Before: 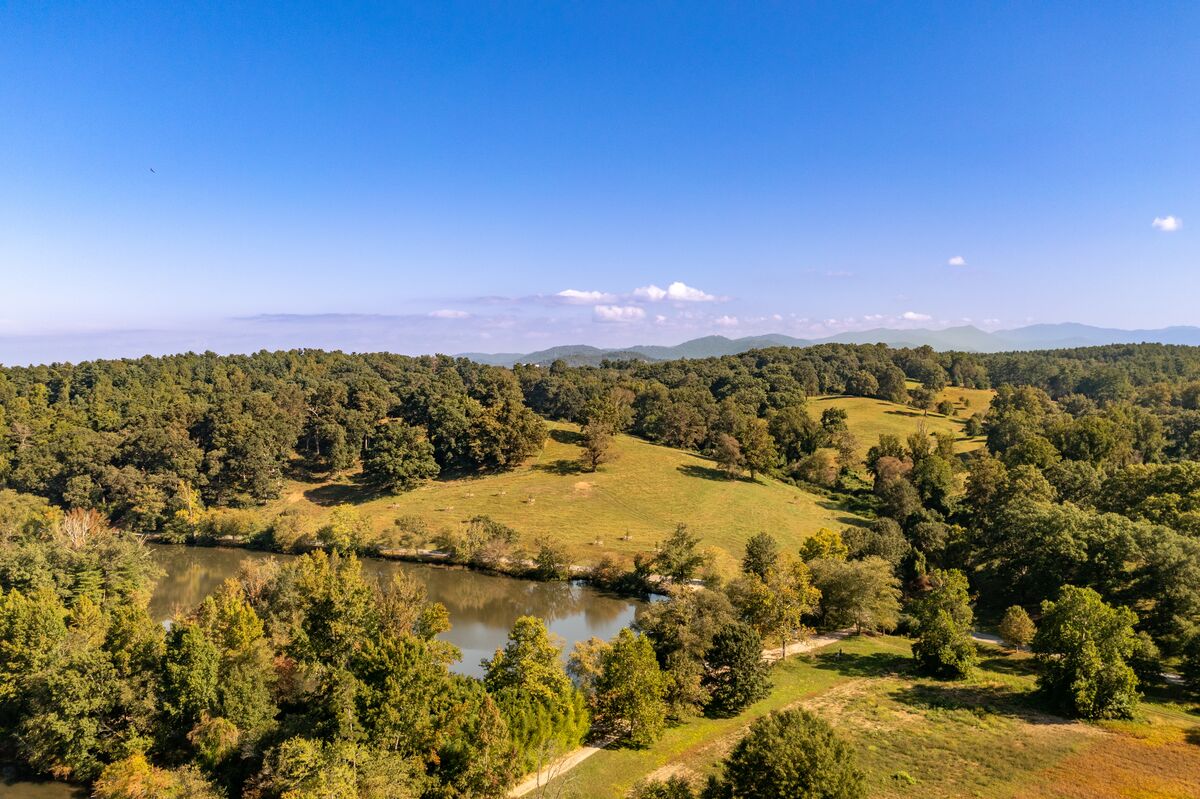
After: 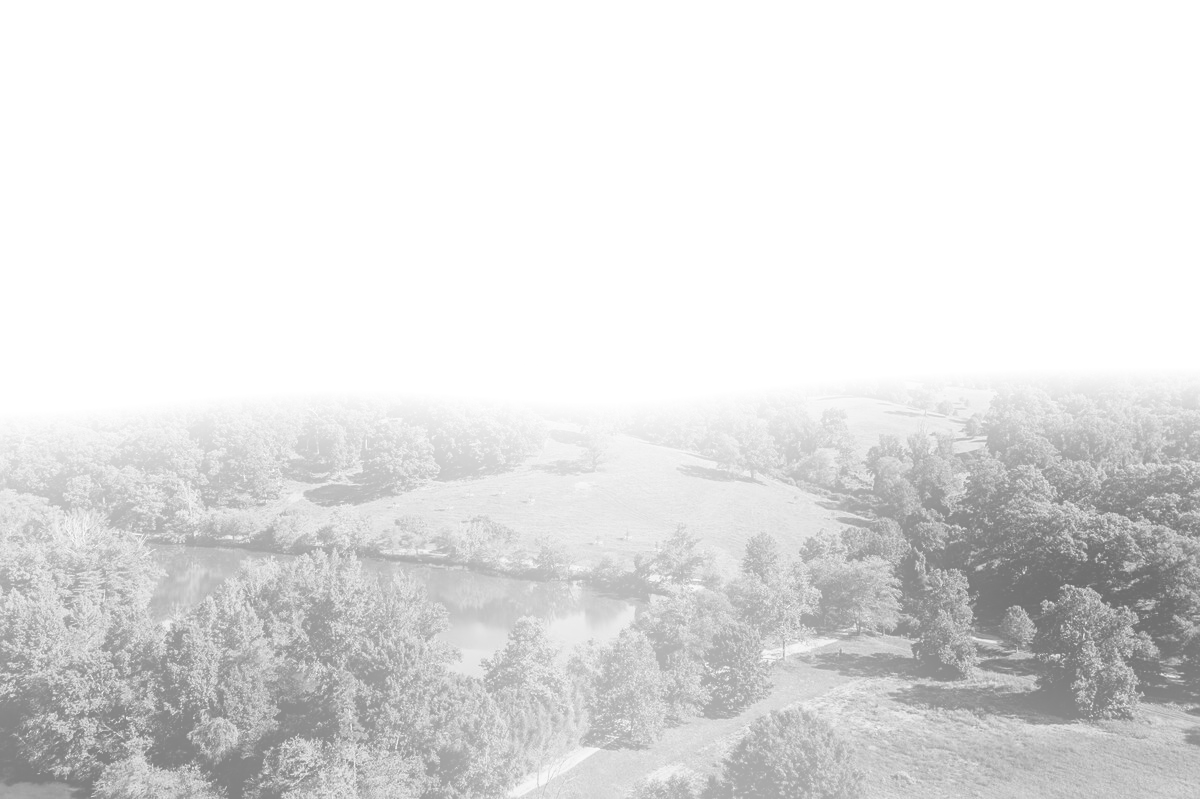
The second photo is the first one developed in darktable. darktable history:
bloom: size 25%, threshold 5%, strength 90%
sharpen: amount 0.2
contrast brightness saturation: contrast 0.18, saturation 0.3
white balance: red 0.974, blue 1.044
color calibration: output gray [0.22, 0.42, 0.37, 0], gray › normalize channels true, illuminant same as pipeline (D50), adaptation XYZ, x 0.346, y 0.359, gamut compression 0
